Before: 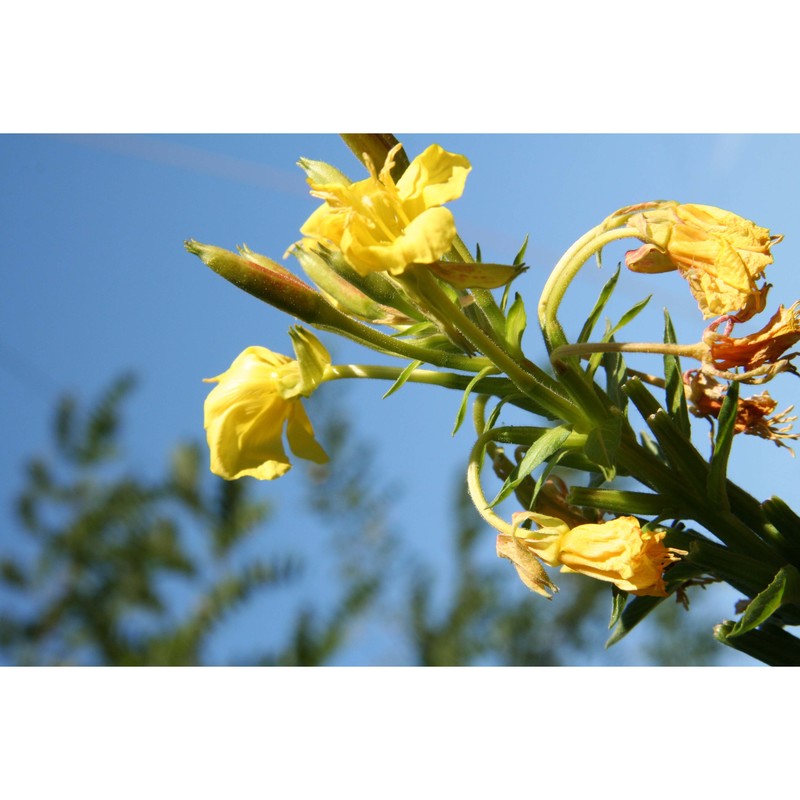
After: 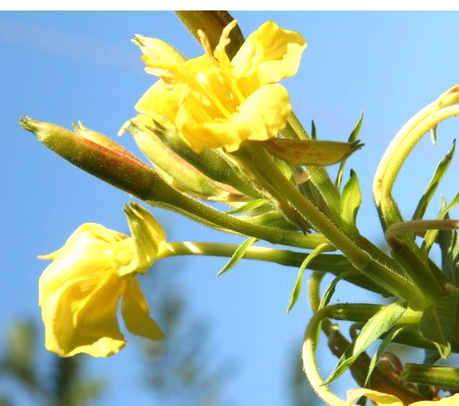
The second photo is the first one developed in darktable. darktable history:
crop: left 20.747%, top 15.435%, right 21.848%, bottom 33.799%
exposure: black level correction 0, exposure 0.499 EV, compensate highlight preservation false
